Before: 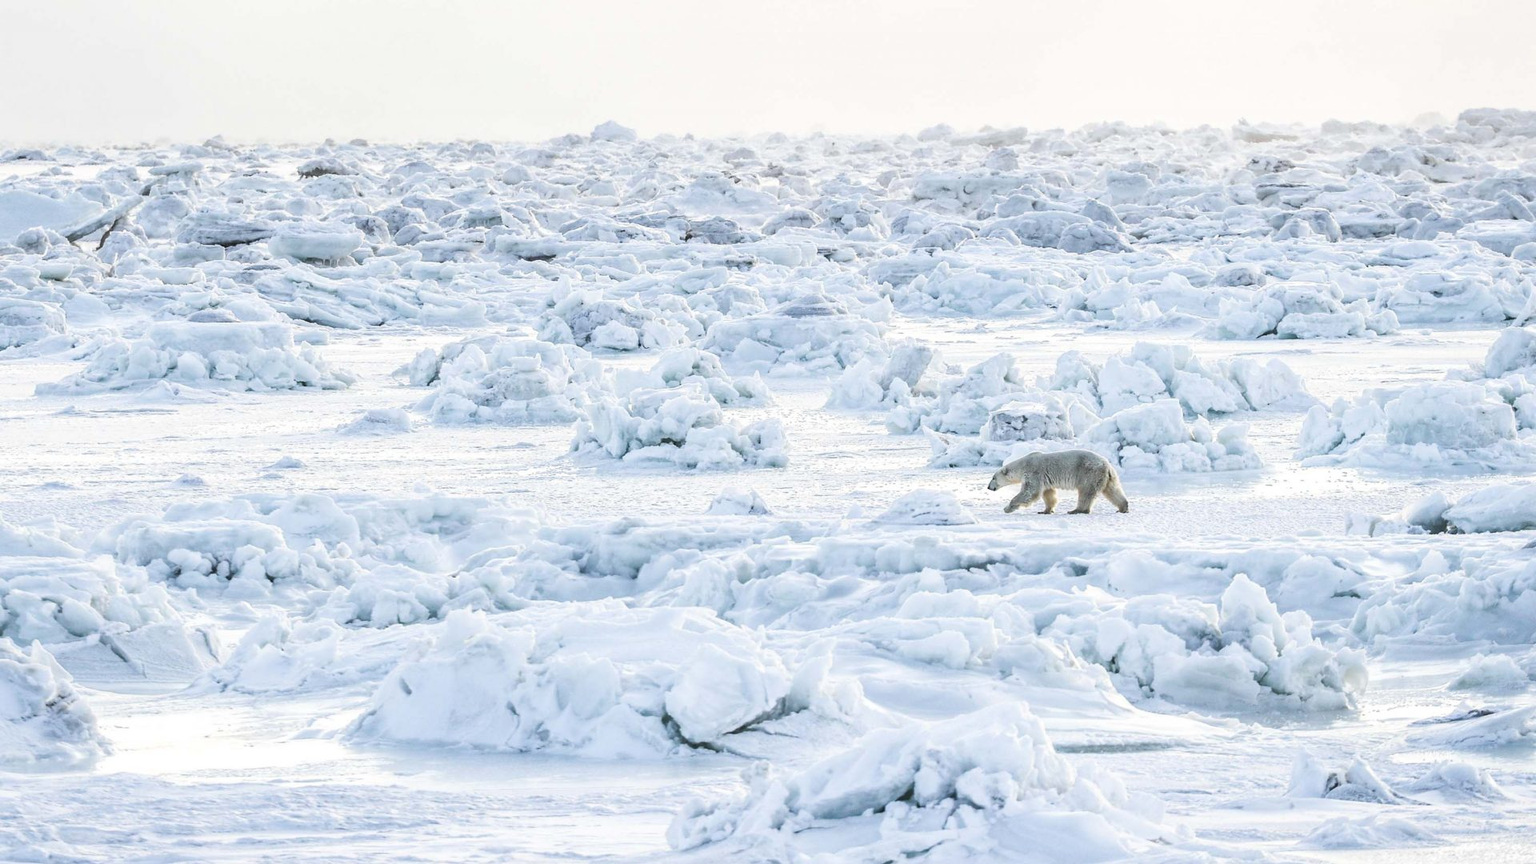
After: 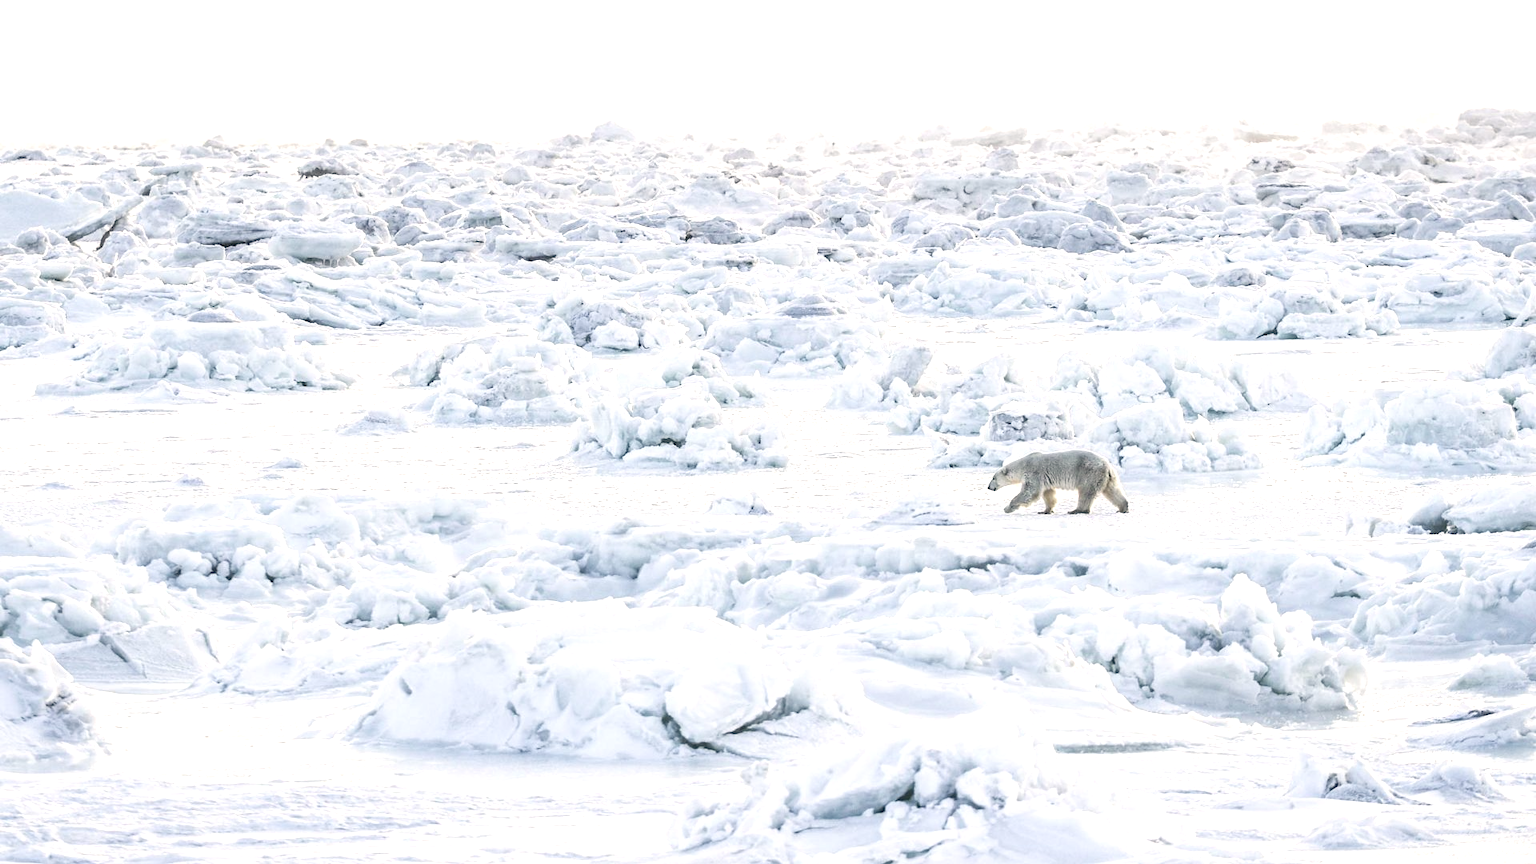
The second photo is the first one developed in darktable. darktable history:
tone equalizer: -8 EV -0.402 EV, -7 EV -0.396 EV, -6 EV -0.371 EV, -5 EV -0.208 EV, -3 EV 0.212 EV, -2 EV 0.328 EV, -1 EV 0.374 EV, +0 EV 0.407 EV
color correction: highlights a* 2.83, highlights b* 5.02, shadows a* -1.7, shadows b* -4.89, saturation 0.777
